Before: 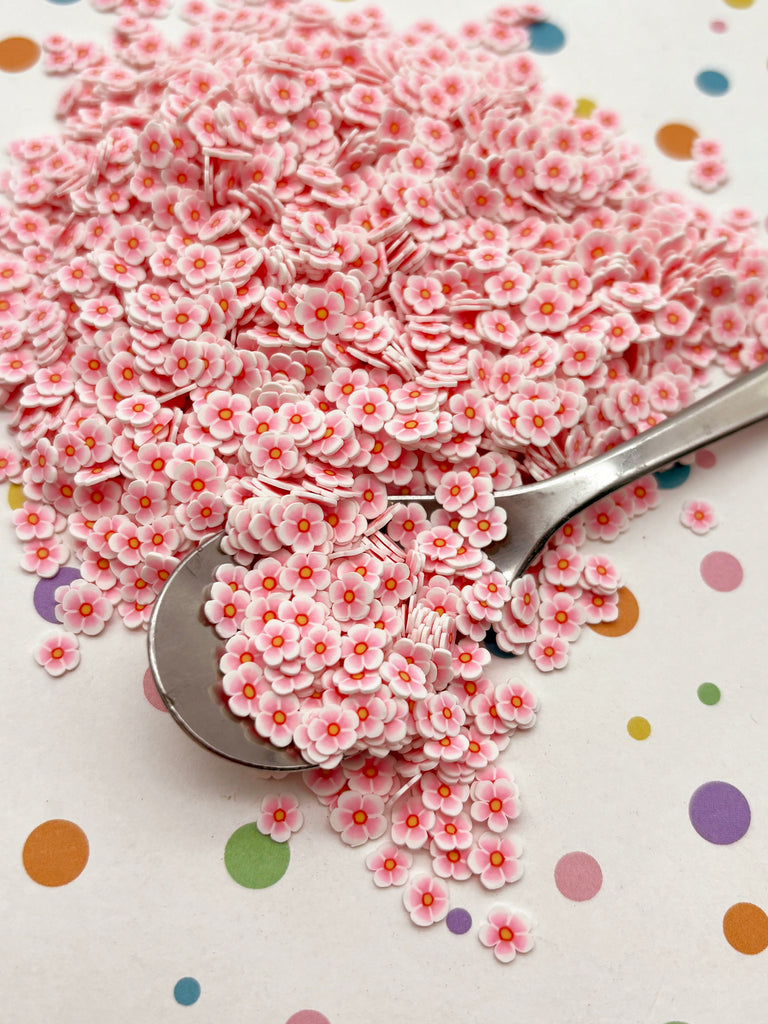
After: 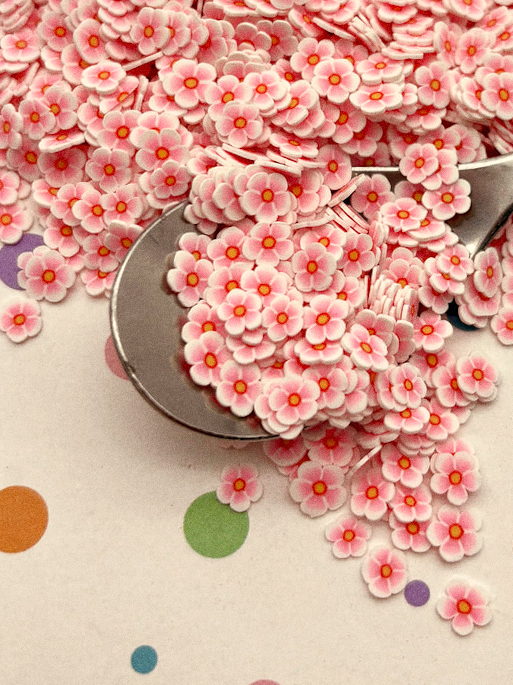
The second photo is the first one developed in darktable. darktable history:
crop and rotate: angle -0.82°, left 3.85%, top 31.828%, right 27.992%
white balance: red 1.045, blue 0.932
grain: strength 26%
